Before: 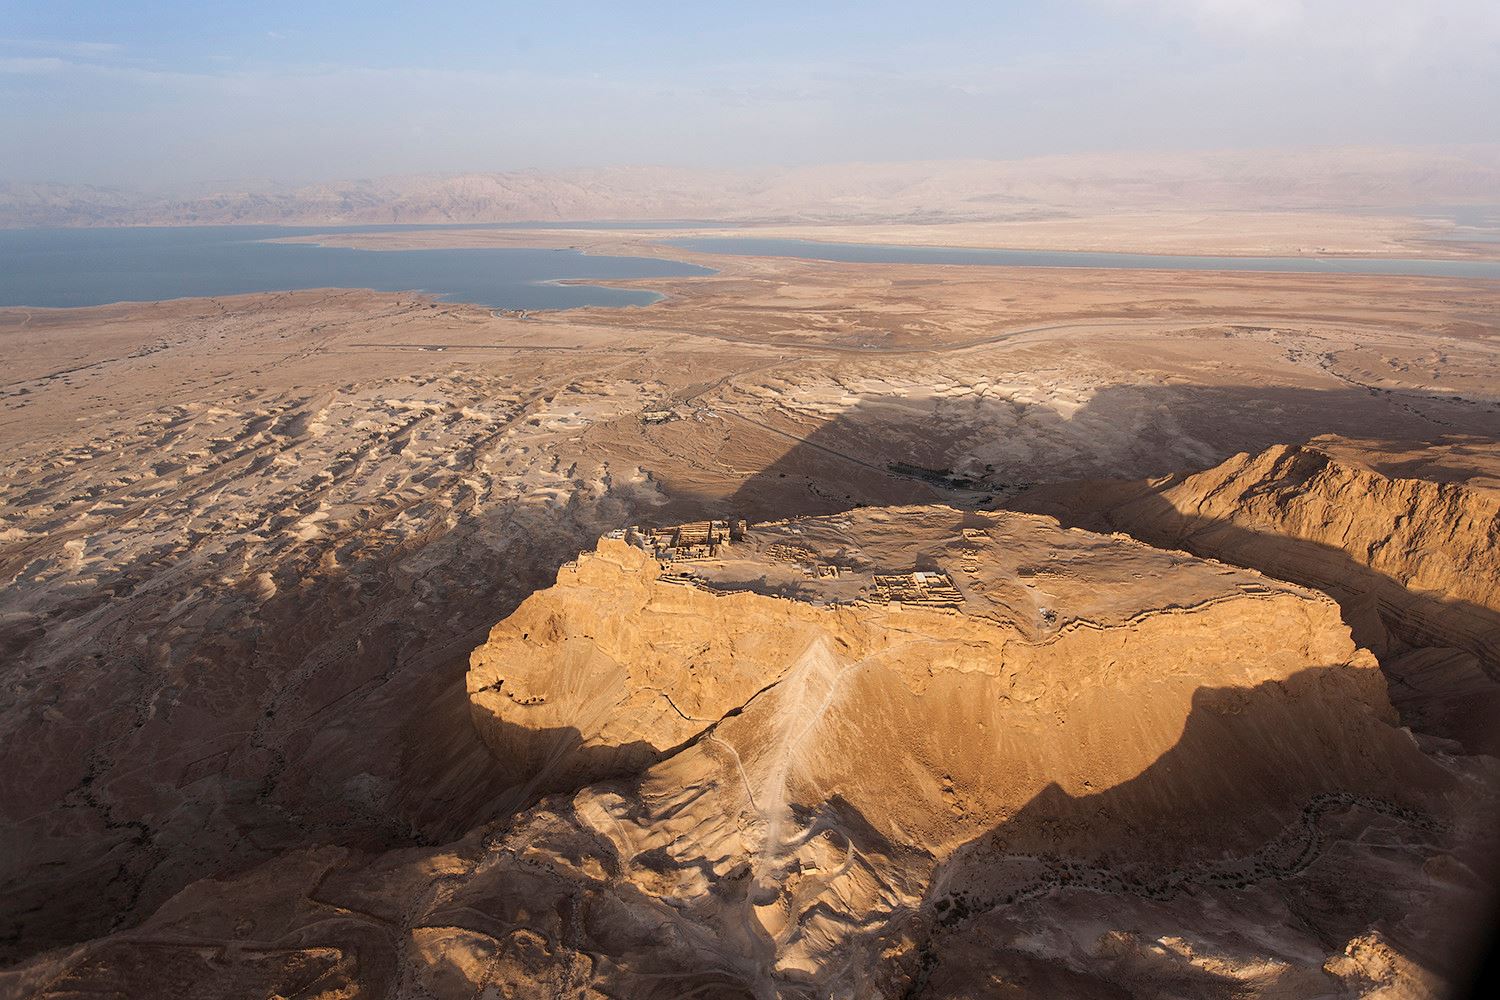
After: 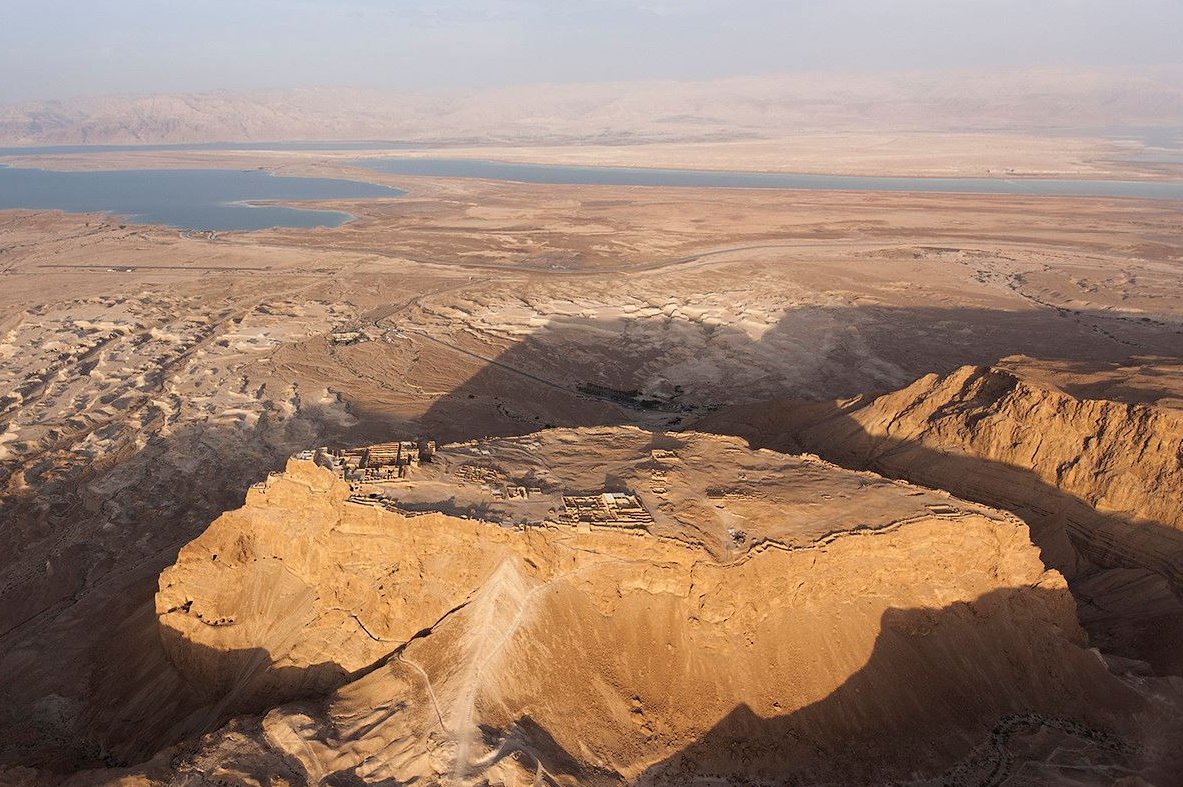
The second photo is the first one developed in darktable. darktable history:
levels: levels [0, 0.499, 1]
crop and rotate: left 20.74%, top 7.912%, right 0.375%, bottom 13.378%
